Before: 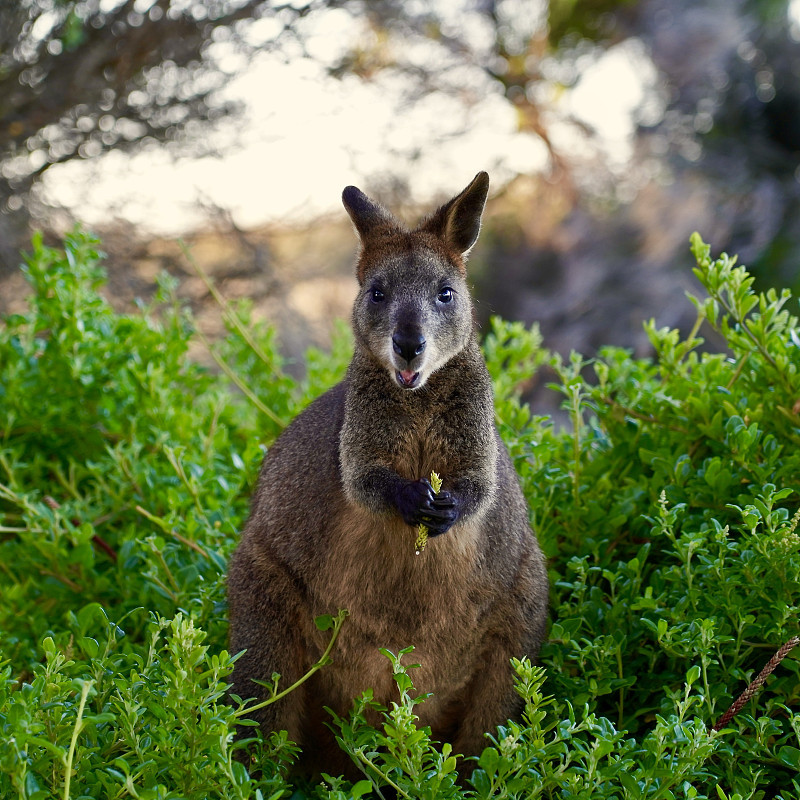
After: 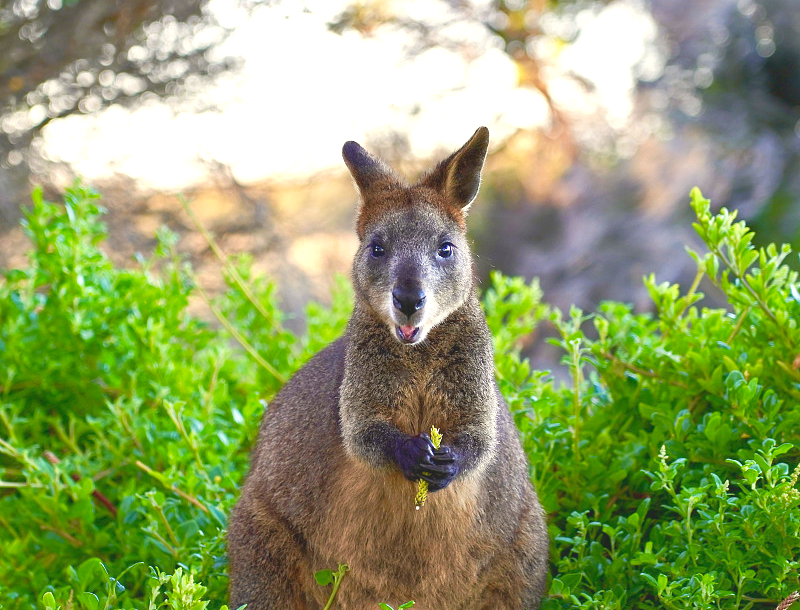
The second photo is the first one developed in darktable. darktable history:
contrast brightness saturation: contrast -0.276
crop: top 5.654%, bottom 18.069%
exposure: black level correction 0.001, exposure 1.315 EV, compensate highlight preservation false
